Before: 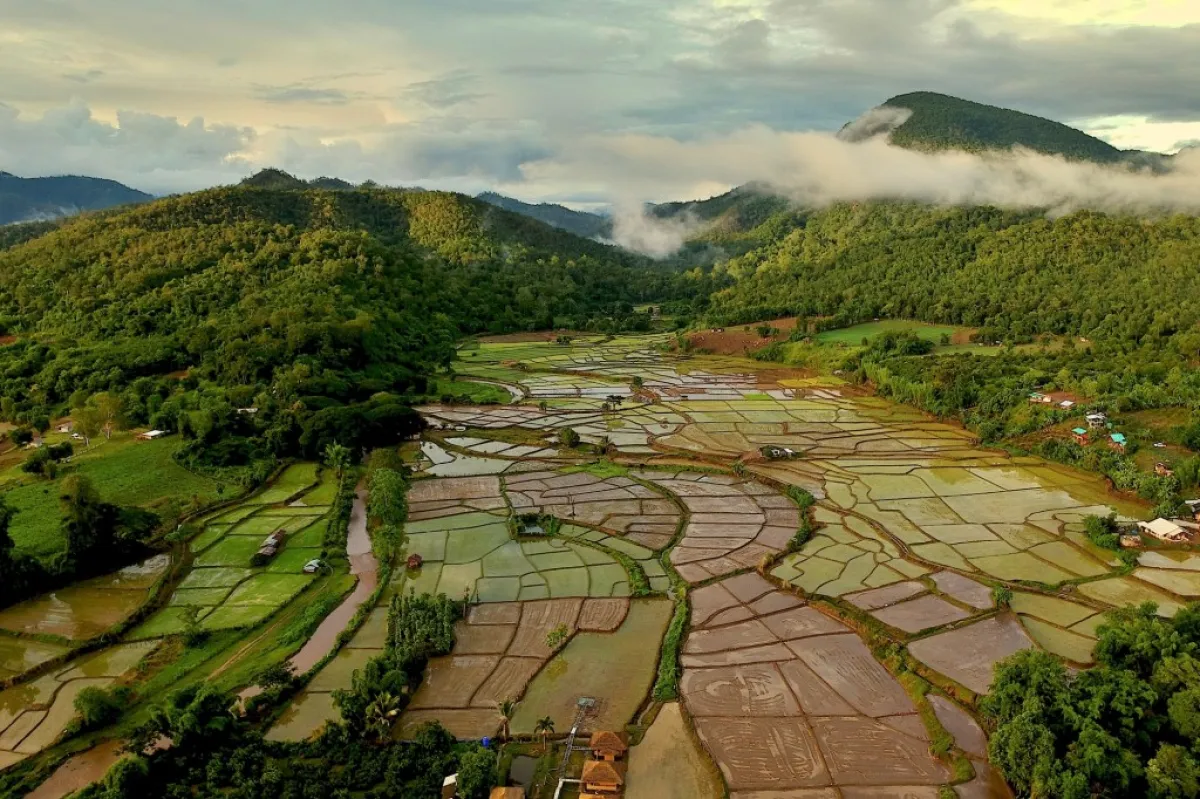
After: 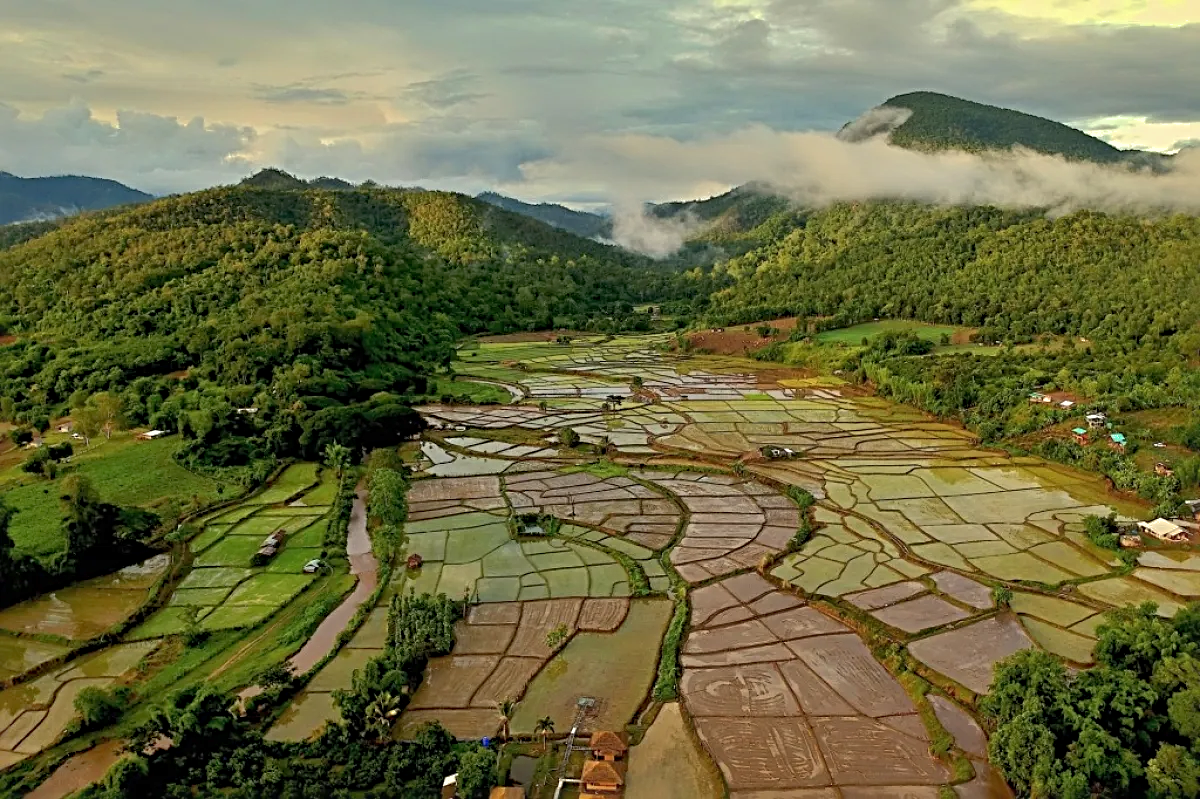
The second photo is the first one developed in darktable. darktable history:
shadows and highlights: on, module defaults
sharpen: radius 4
